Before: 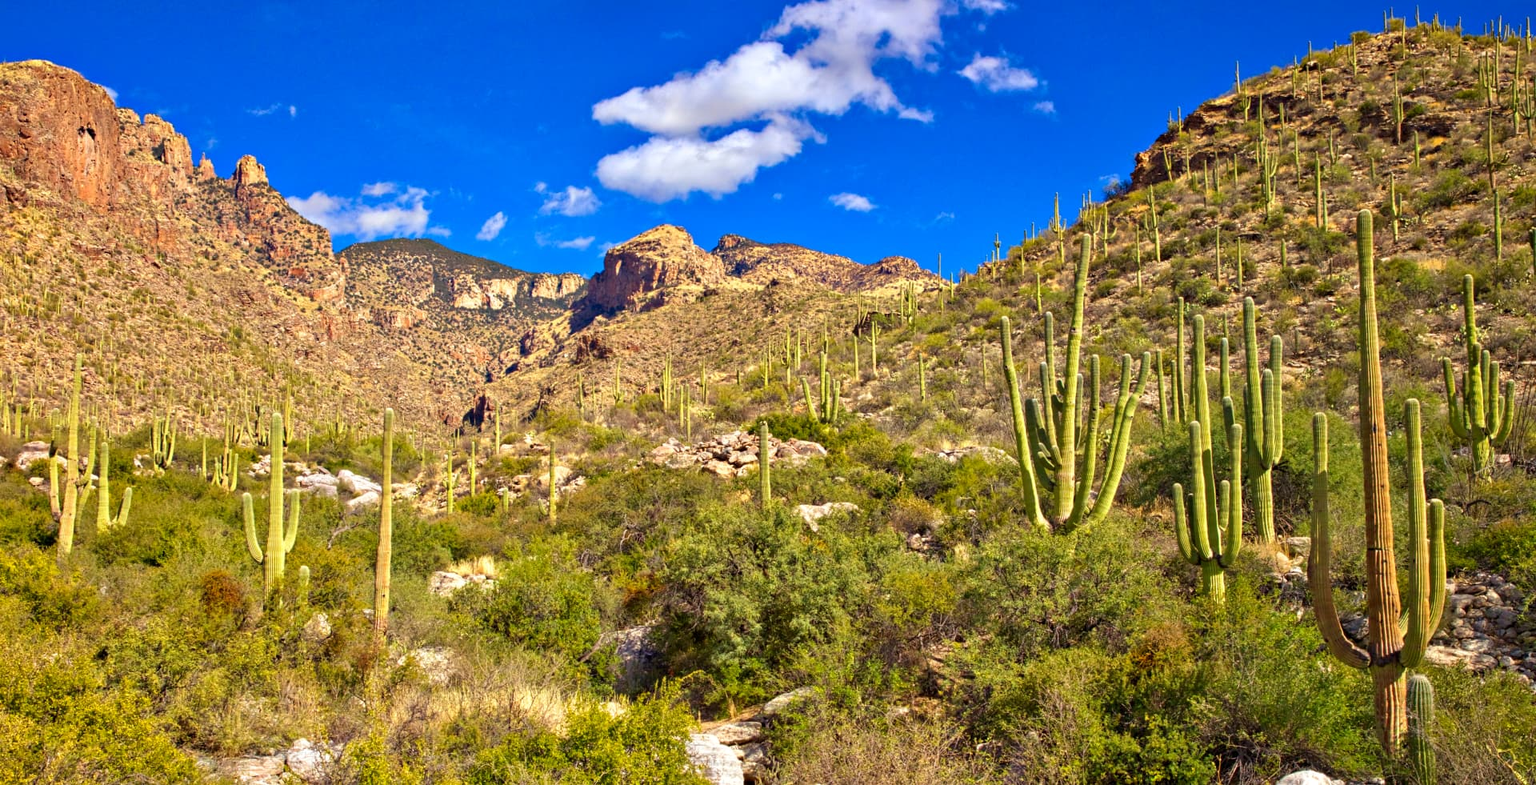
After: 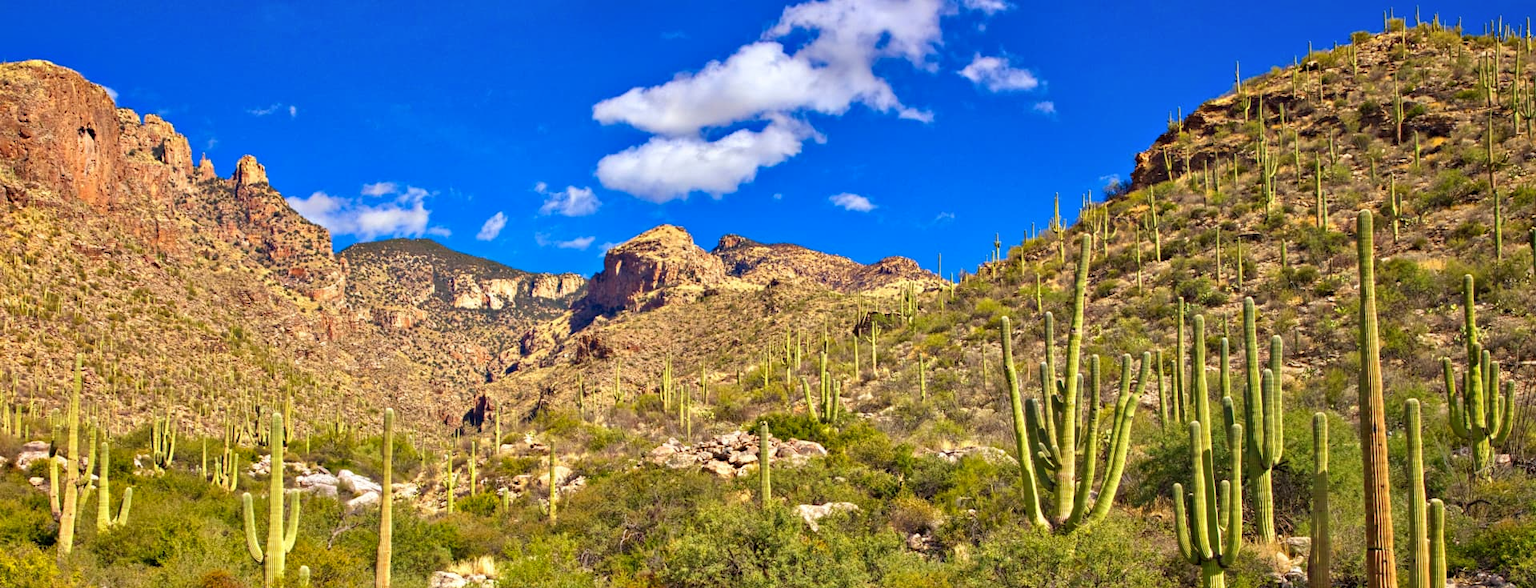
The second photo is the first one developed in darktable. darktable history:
shadows and highlights: low approximation 0.01, soften with gaussian
crop: bottom 24.988%
